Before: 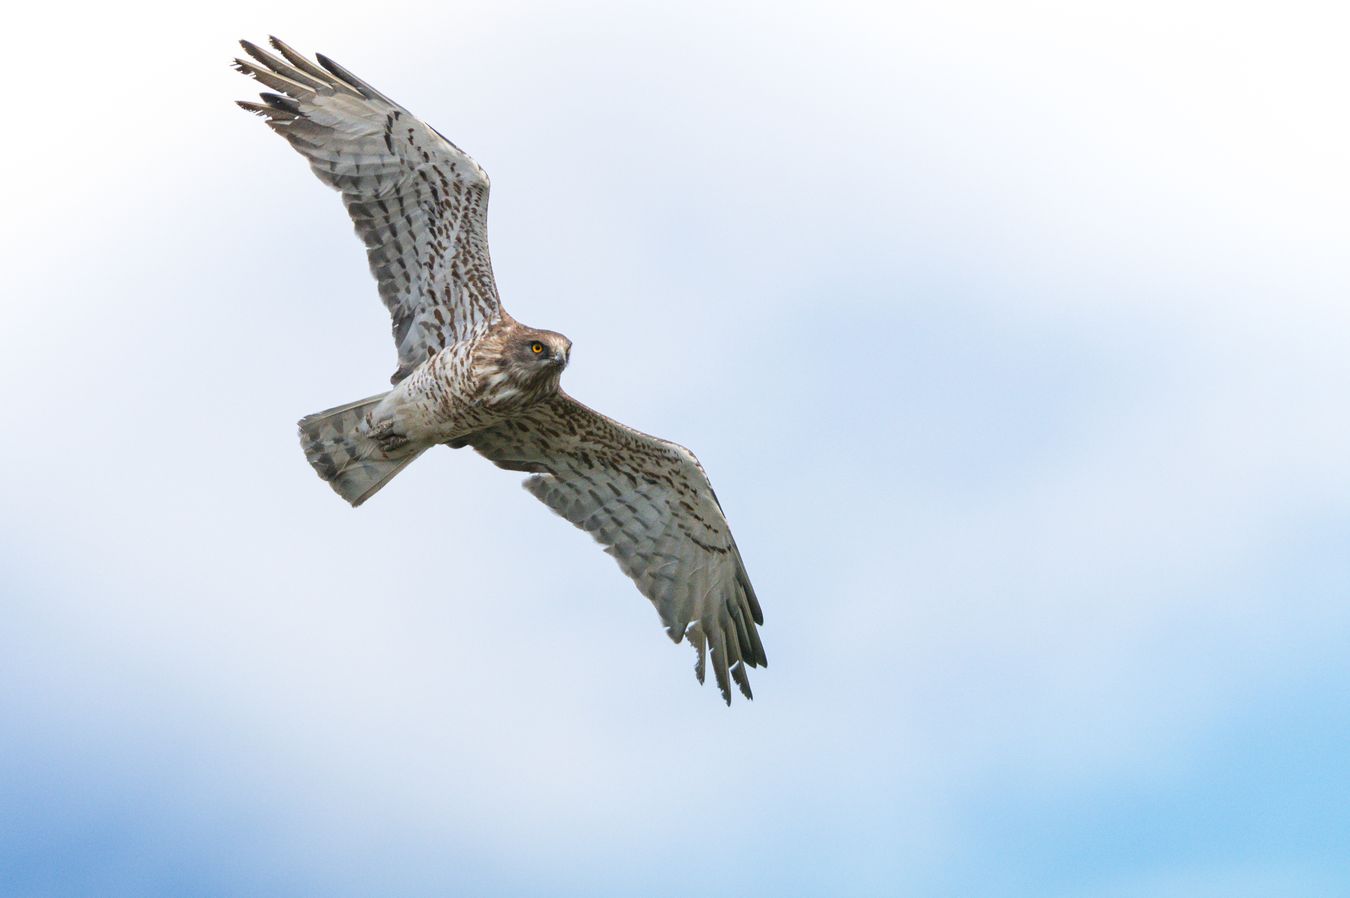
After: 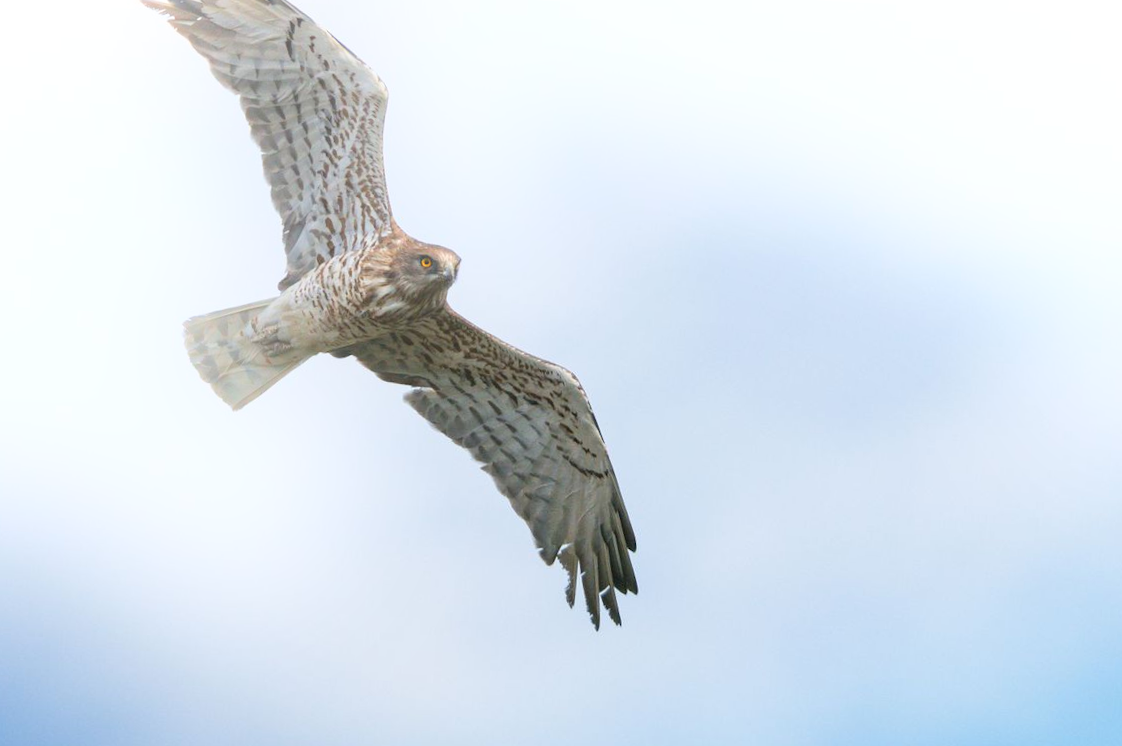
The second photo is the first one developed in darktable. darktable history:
bloom: size 15%, threshold 97%, strength 7%
crop and rotate: angle -3.27°, left 5.211%, top 5.211%, right 4.607%, bottom 4.607%
